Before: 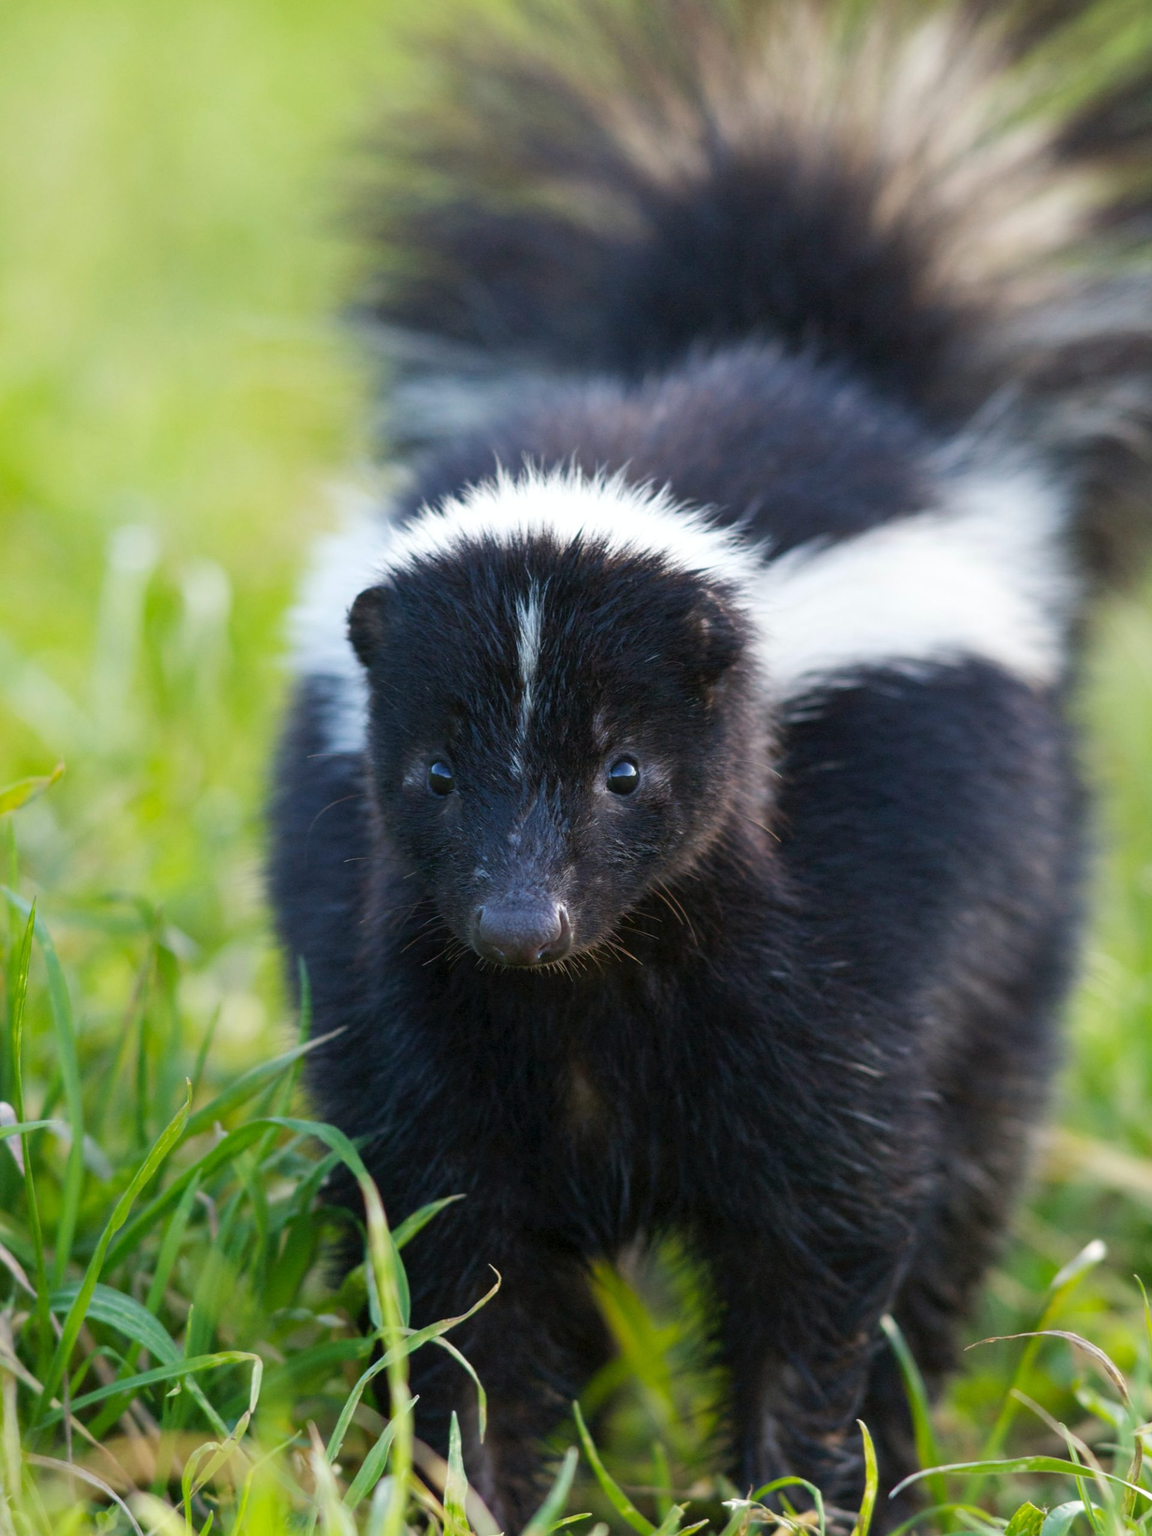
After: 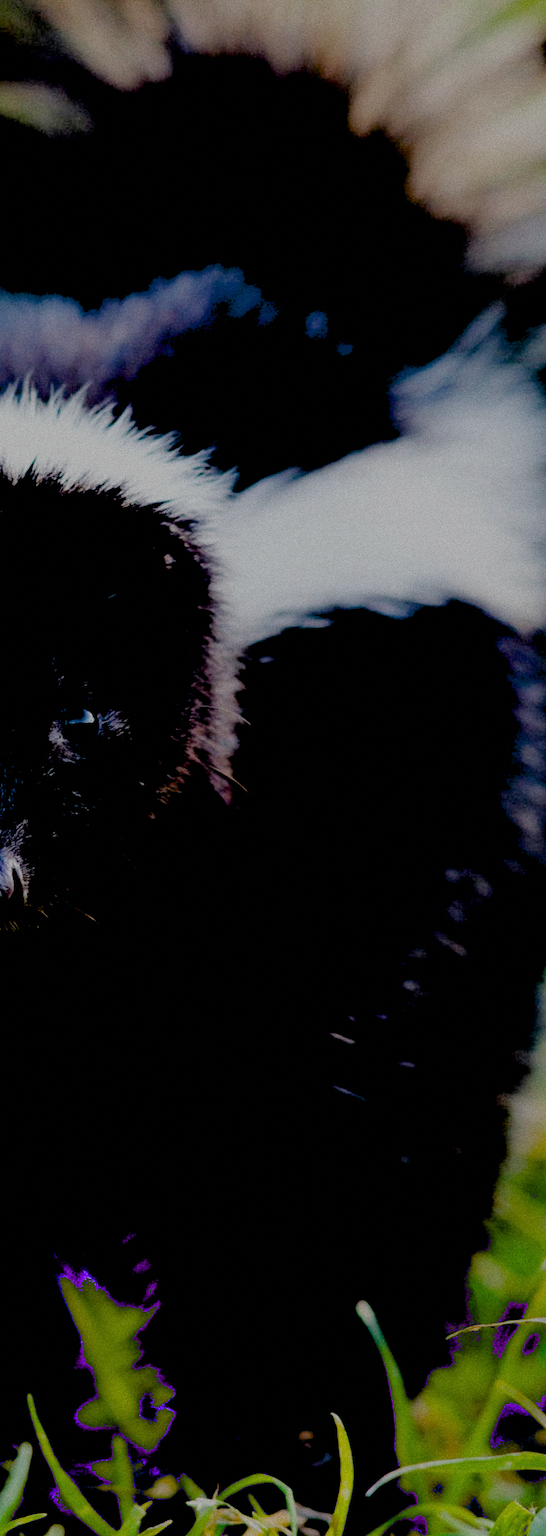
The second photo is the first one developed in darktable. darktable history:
crop: left 47.628%, top 6.643%, right 7.874%
grain: coarseness 8.68 ISO, strength 31.94%
filmic rgb: black relative exposure -4.42 EV, white relative exposure 6.58 EV, hardness 1.85, contrast 0.5
exposure: black level correction 0.1, exposure -0.092 EV, compensate highlight preservation false
